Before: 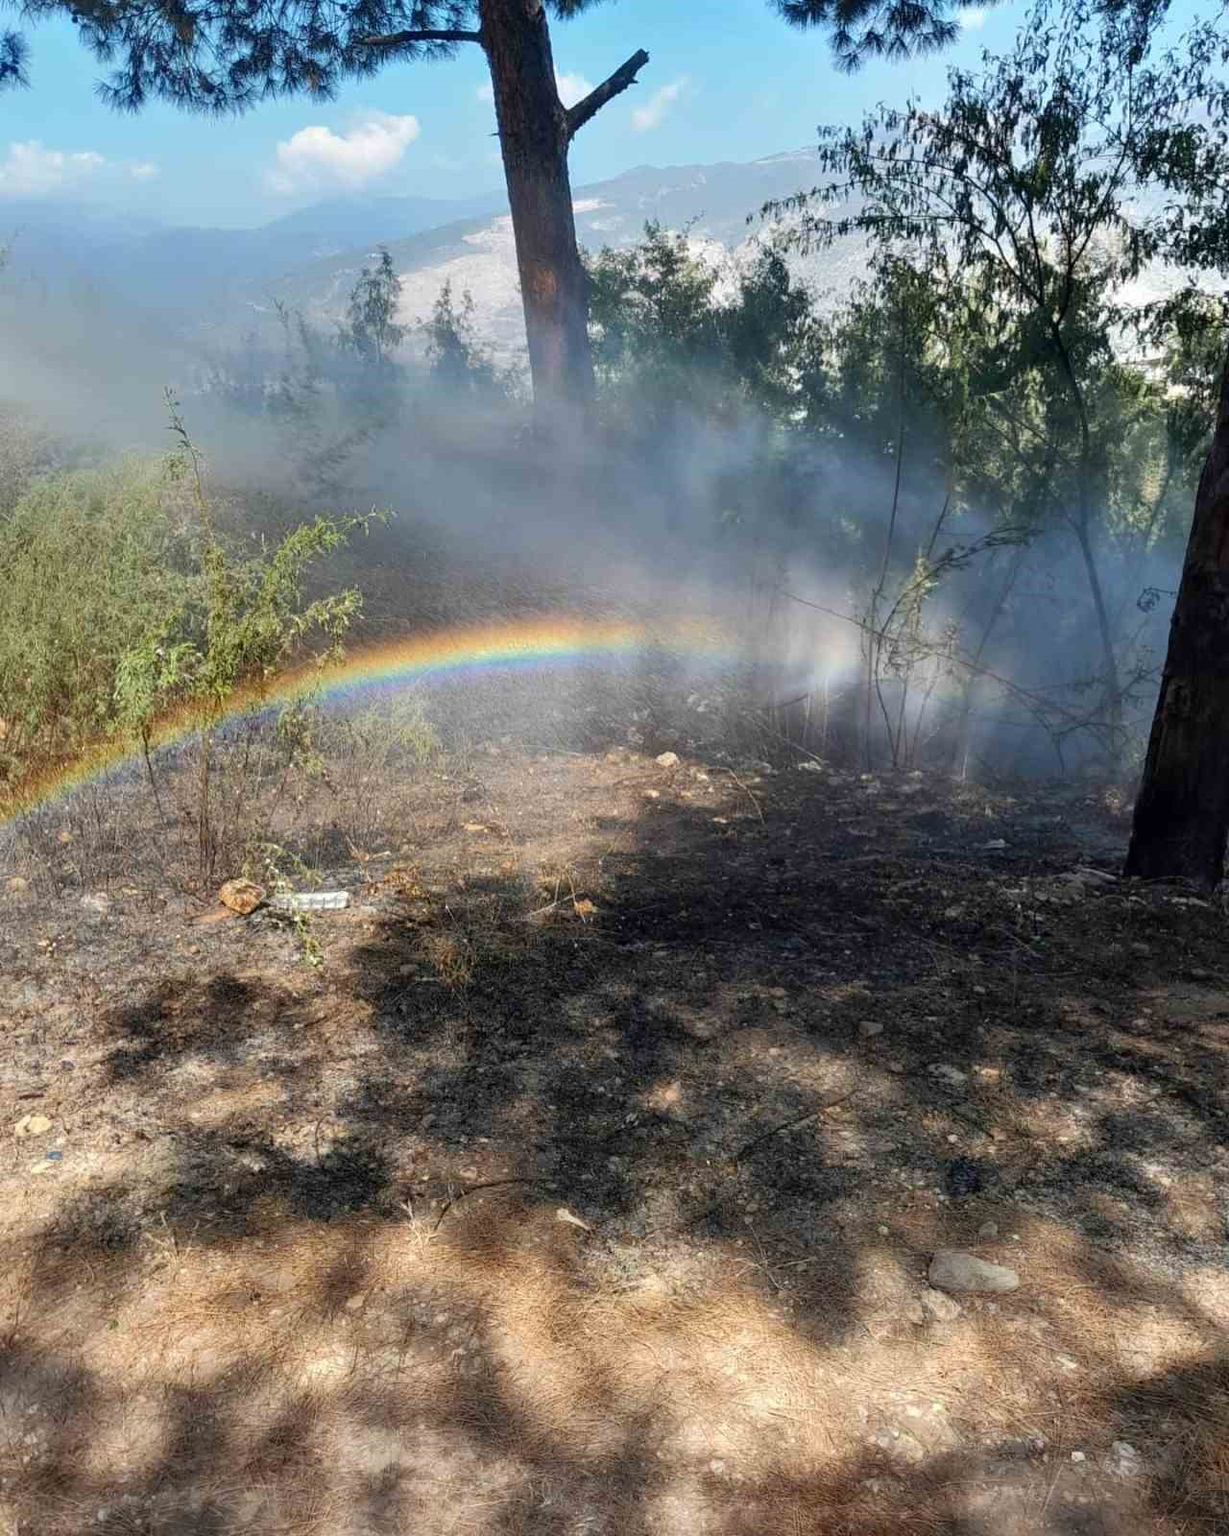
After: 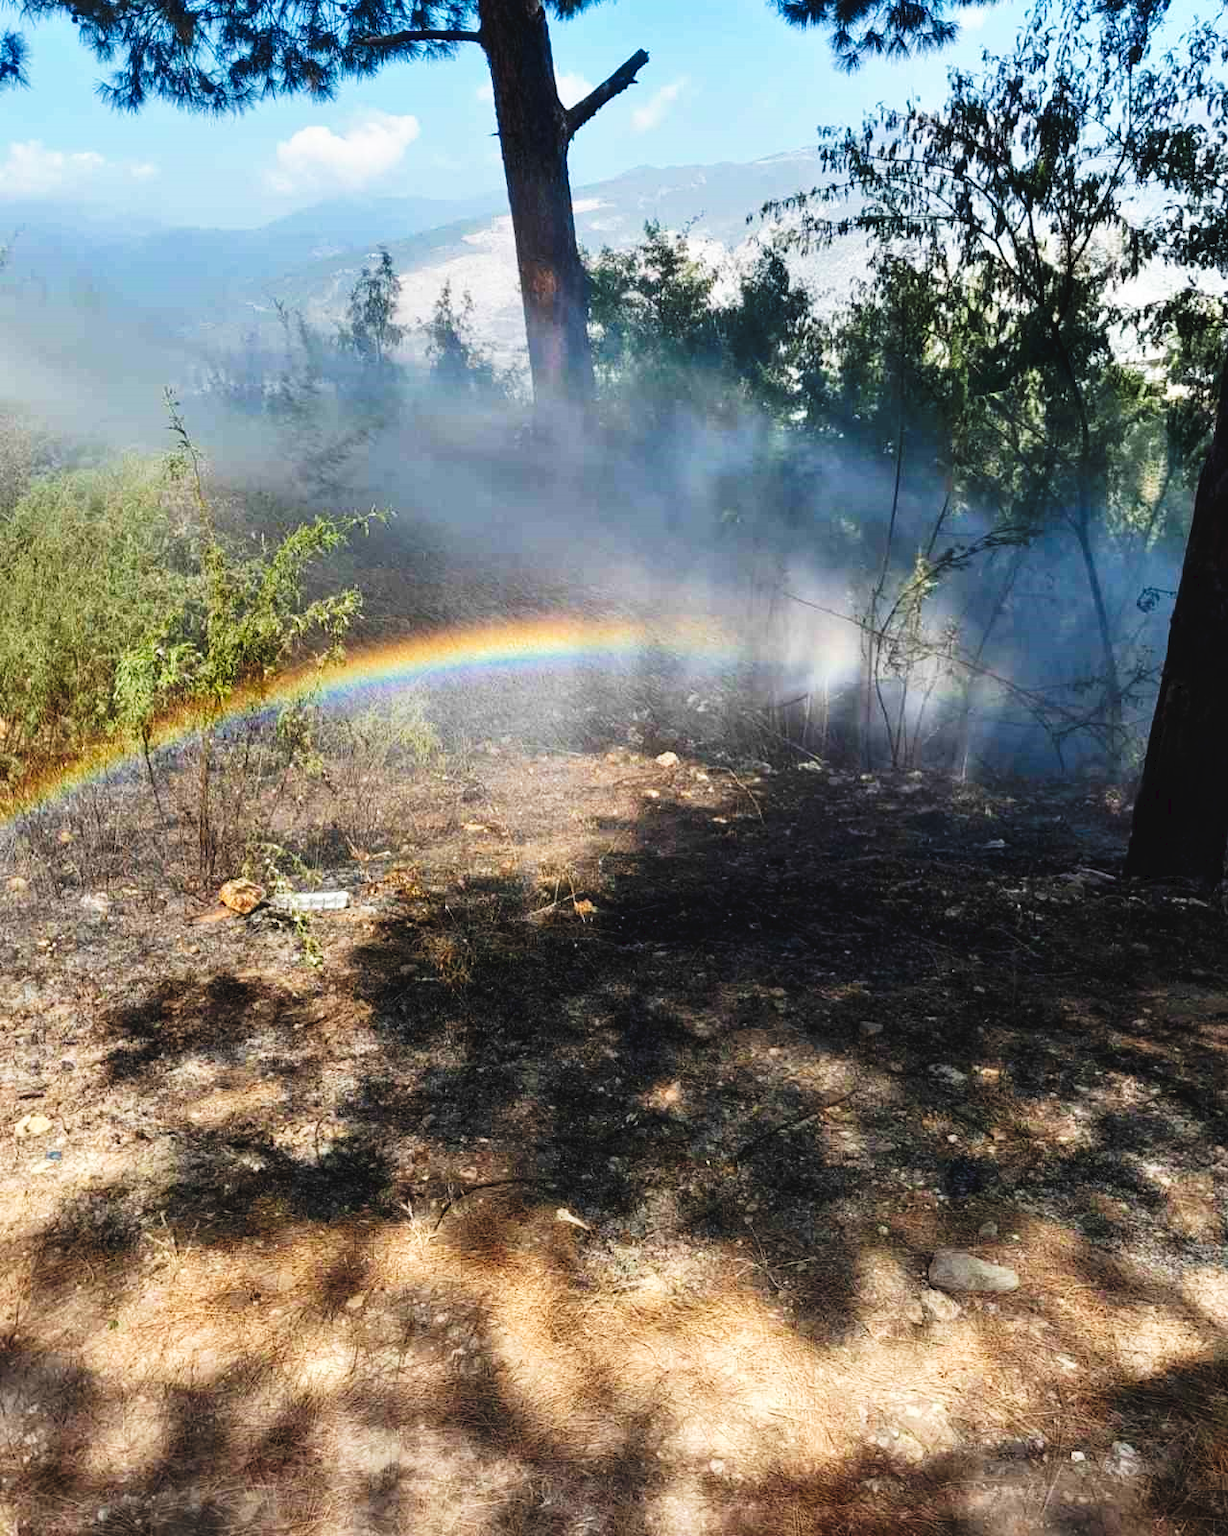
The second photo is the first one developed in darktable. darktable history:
tone curve: curves: ch0 [(0, 0) (0.003, 0.047) (0.011, 0.047) (0.025, 0.049) (0.044, 0.051) (0.069, 0.055) (0.1, 0.066) (0.136, 0.089) (0.177, 0.12) (0.224, 0.155) (0.277, 0.205) (0.335, 0.281) (0.399, 0.37) (0.468, 0.47) (0.543, 0.574) (0.623, 0.687) (0.709, 0.801) (0.801, 0.89) (0.898, 0.963) (1, 1)], preserve colors none
